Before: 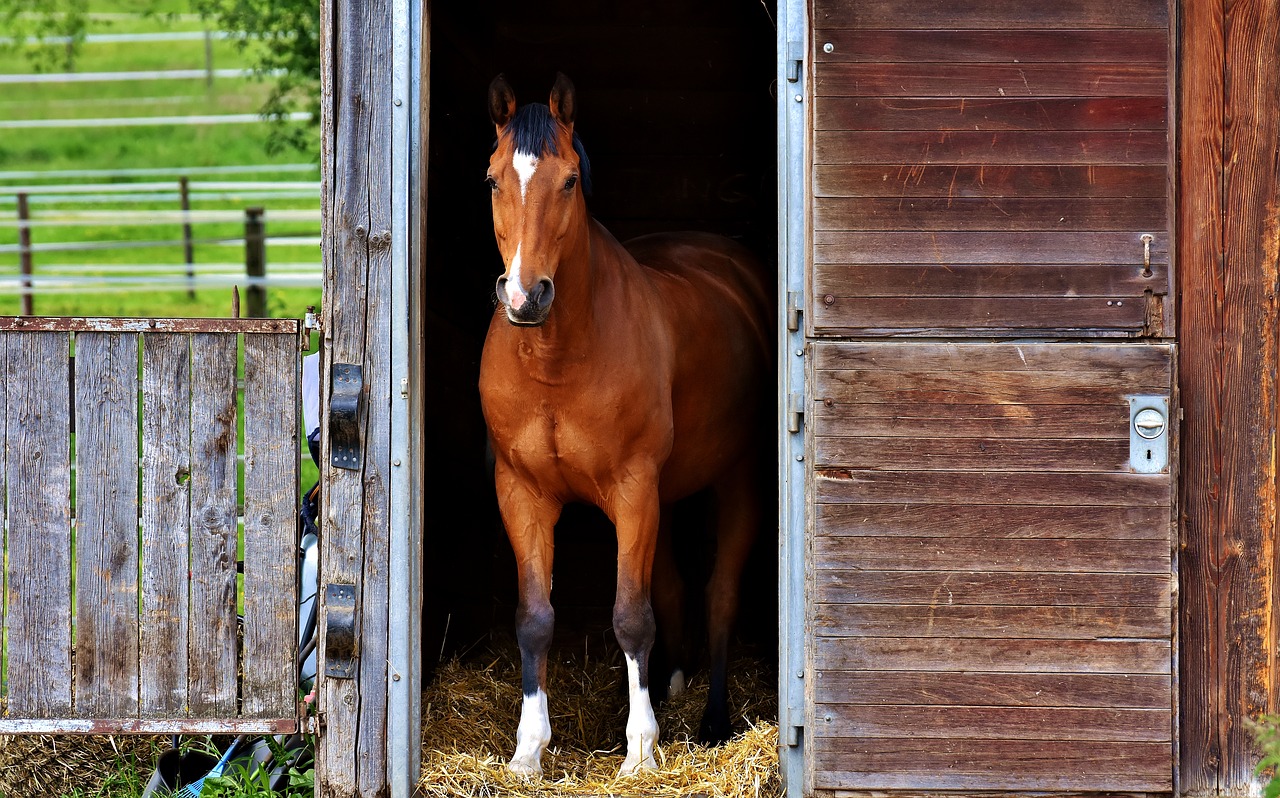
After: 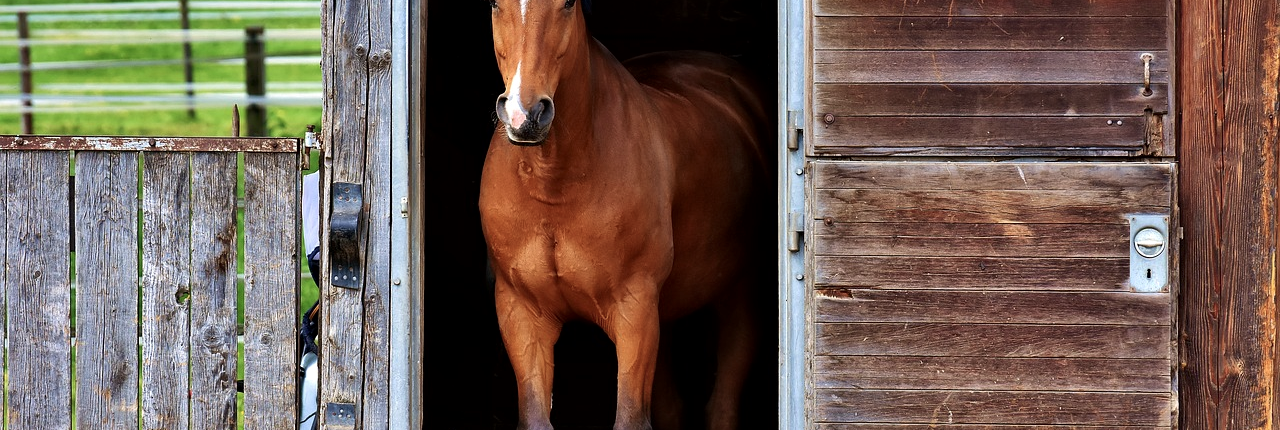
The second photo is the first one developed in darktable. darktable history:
local contrast: mode bilateral grid, contrast 21, coarseness 50, detail 128%, midtone range 0.2
crop and rotate: top 22.697%, bottom 23.384%
color balance rgb: shadows lift › luminance -9.201%, linear chroma grading › global chroma -14.533%, perceptual saturation grading › global saturation -1.019%, global vibrance 20%
